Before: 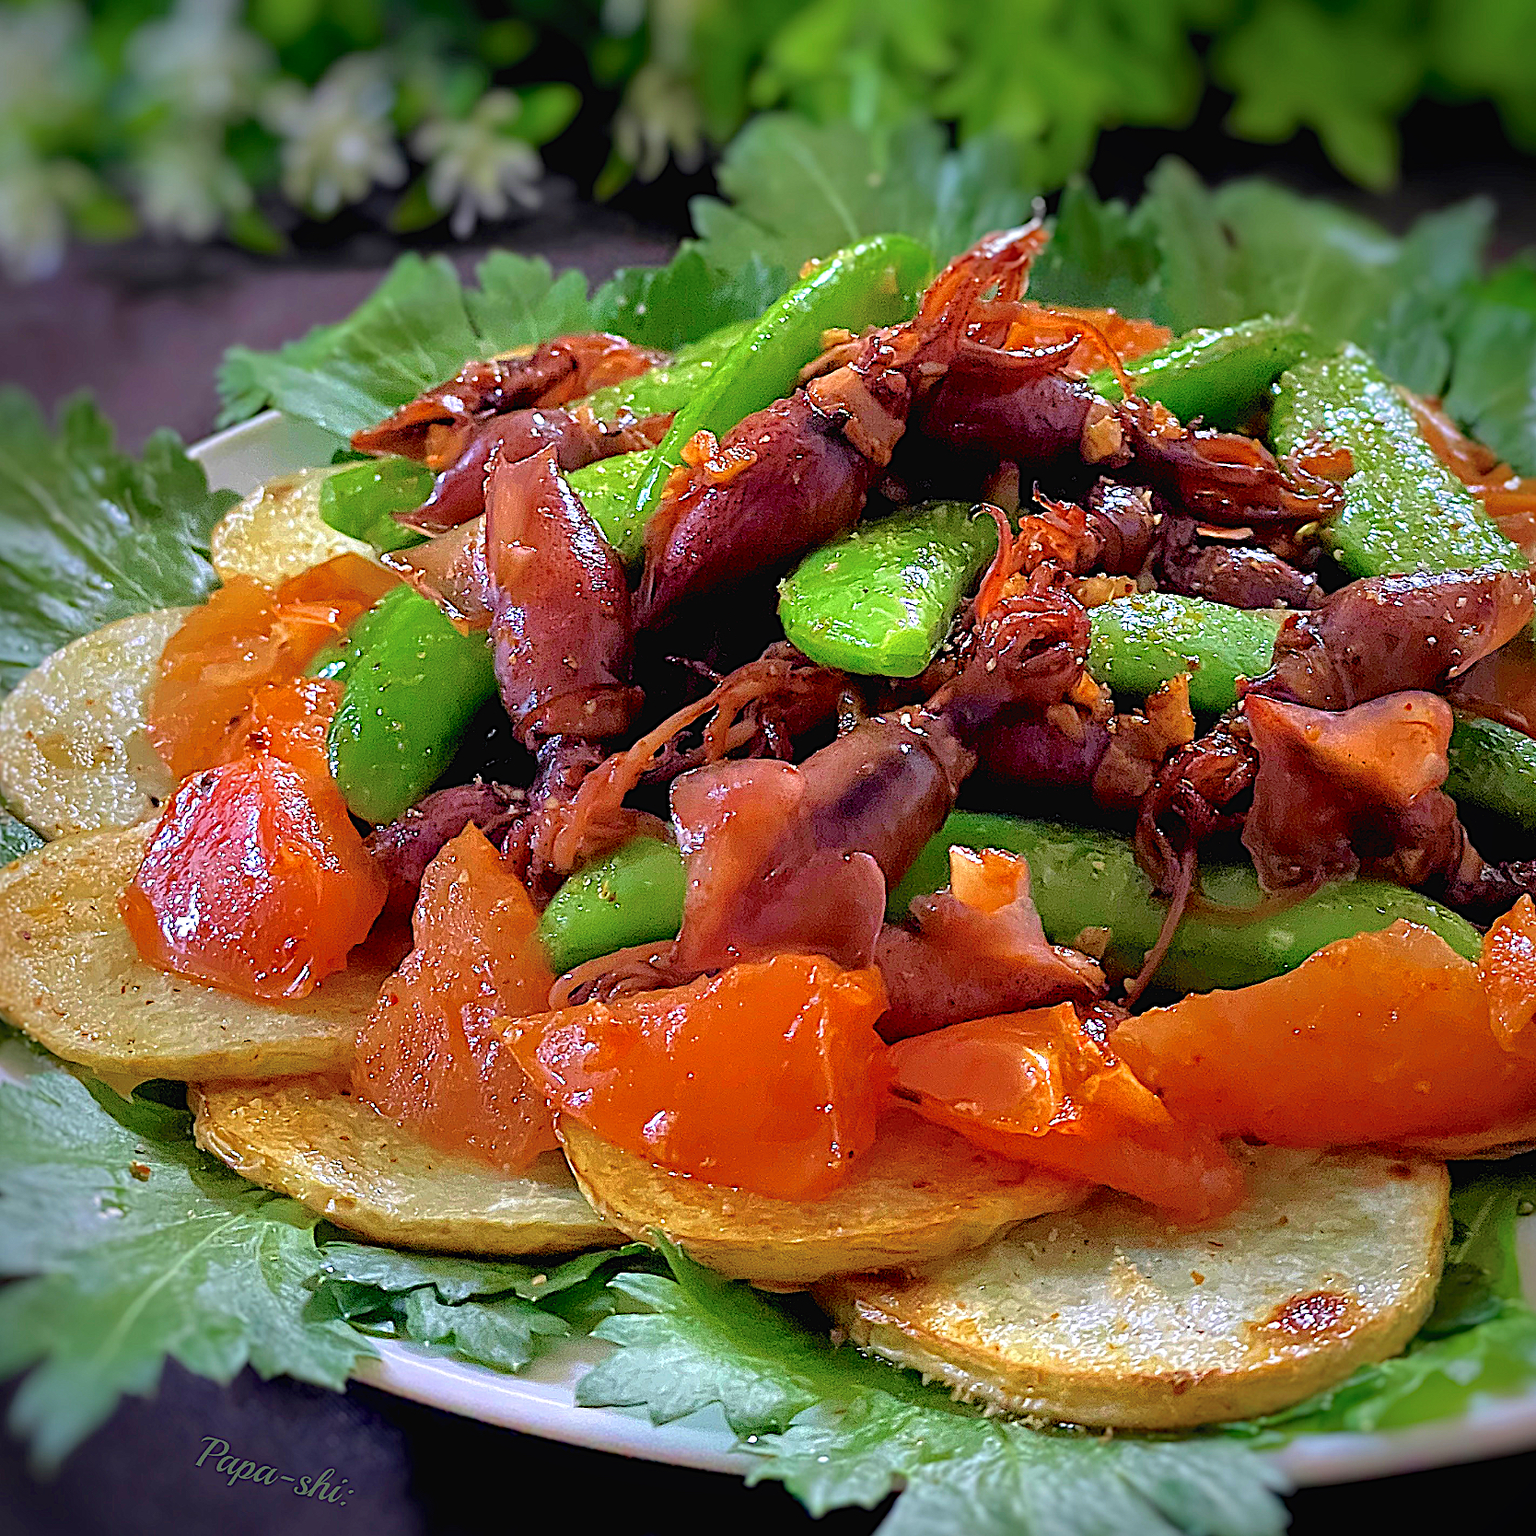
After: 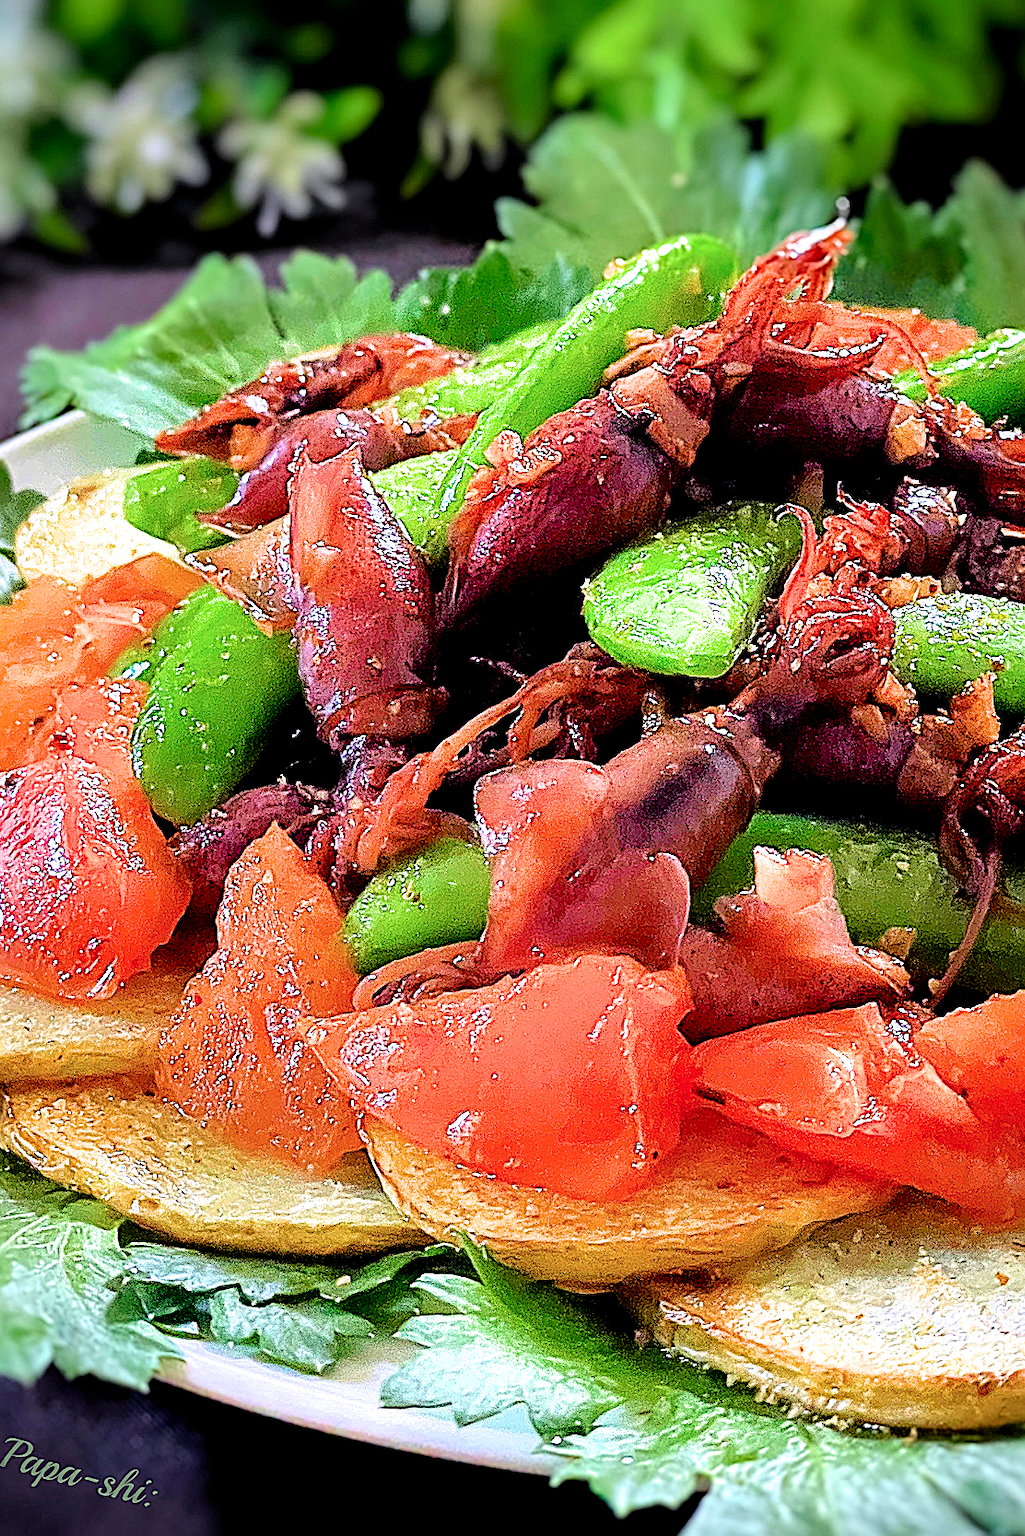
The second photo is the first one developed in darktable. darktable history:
crop and rotate: left 12.819%, right 20.447%
filmic rgb: black relative exposure -5.57 EV, white relative exposure 2.52 EV, target black luminance 0%, hardness 4.52, latitude 67.01%, contrast 1.45, shadows ↔ highlights balance -3.55%, color science v6 (2022)
sharpen: on, module defaults
exposure: black level correction 0, exposure 0.5 EV, compensate highlight preservation false
contrast brightness saturation: contrast 0.039, saturation 0.165
